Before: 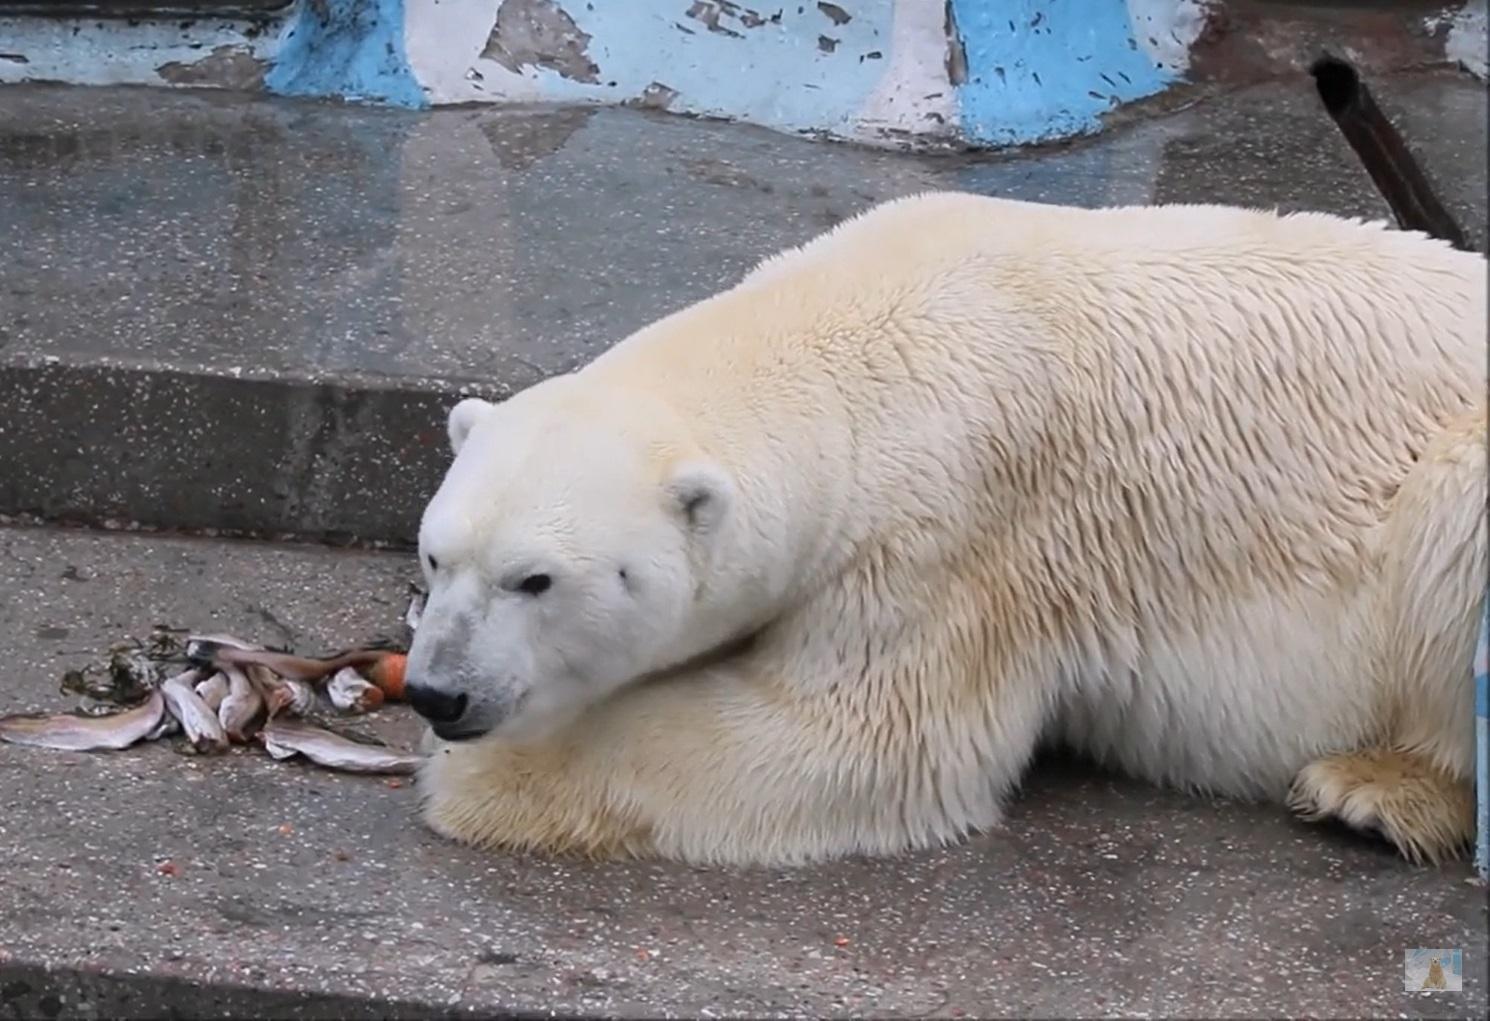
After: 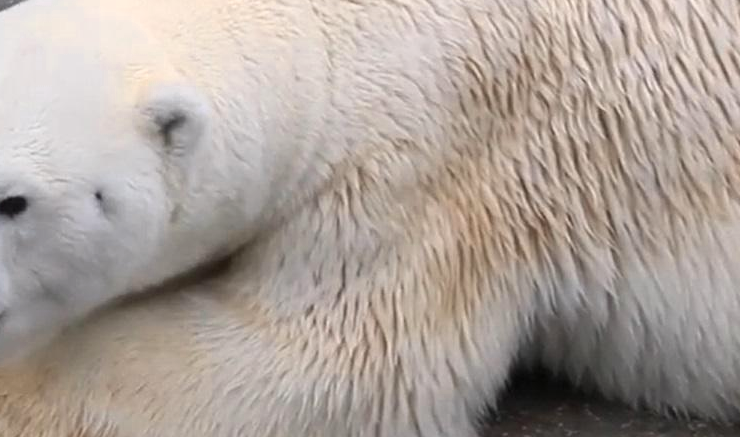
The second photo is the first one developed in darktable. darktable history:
crop: left 35.219%, top 37.117%, right 15.108%, bottom 20.072%
color zones: curves: ch0 [(0.018, 0.548) (0.197, 0.654) (0.425, 0.447) (0.605, 0.658) (0.732, 0.579)]; ch1 [(0.105, 0.531) (0.224, 0.531) (0.386, 0.39) (0.618, 0.456) (0.732, 0.456) (0.956, 0.421)]; ch2 [(0.039, 0.583) (0.215, 0.465) (0.399, 0.544) (0.465, 0.548) (0.614, 0.447) (0.724, 0.43) (0.882, 0.623) (0.956, 0.632)]
shadows and highlights: shadows -0.738, highlights 41.55
